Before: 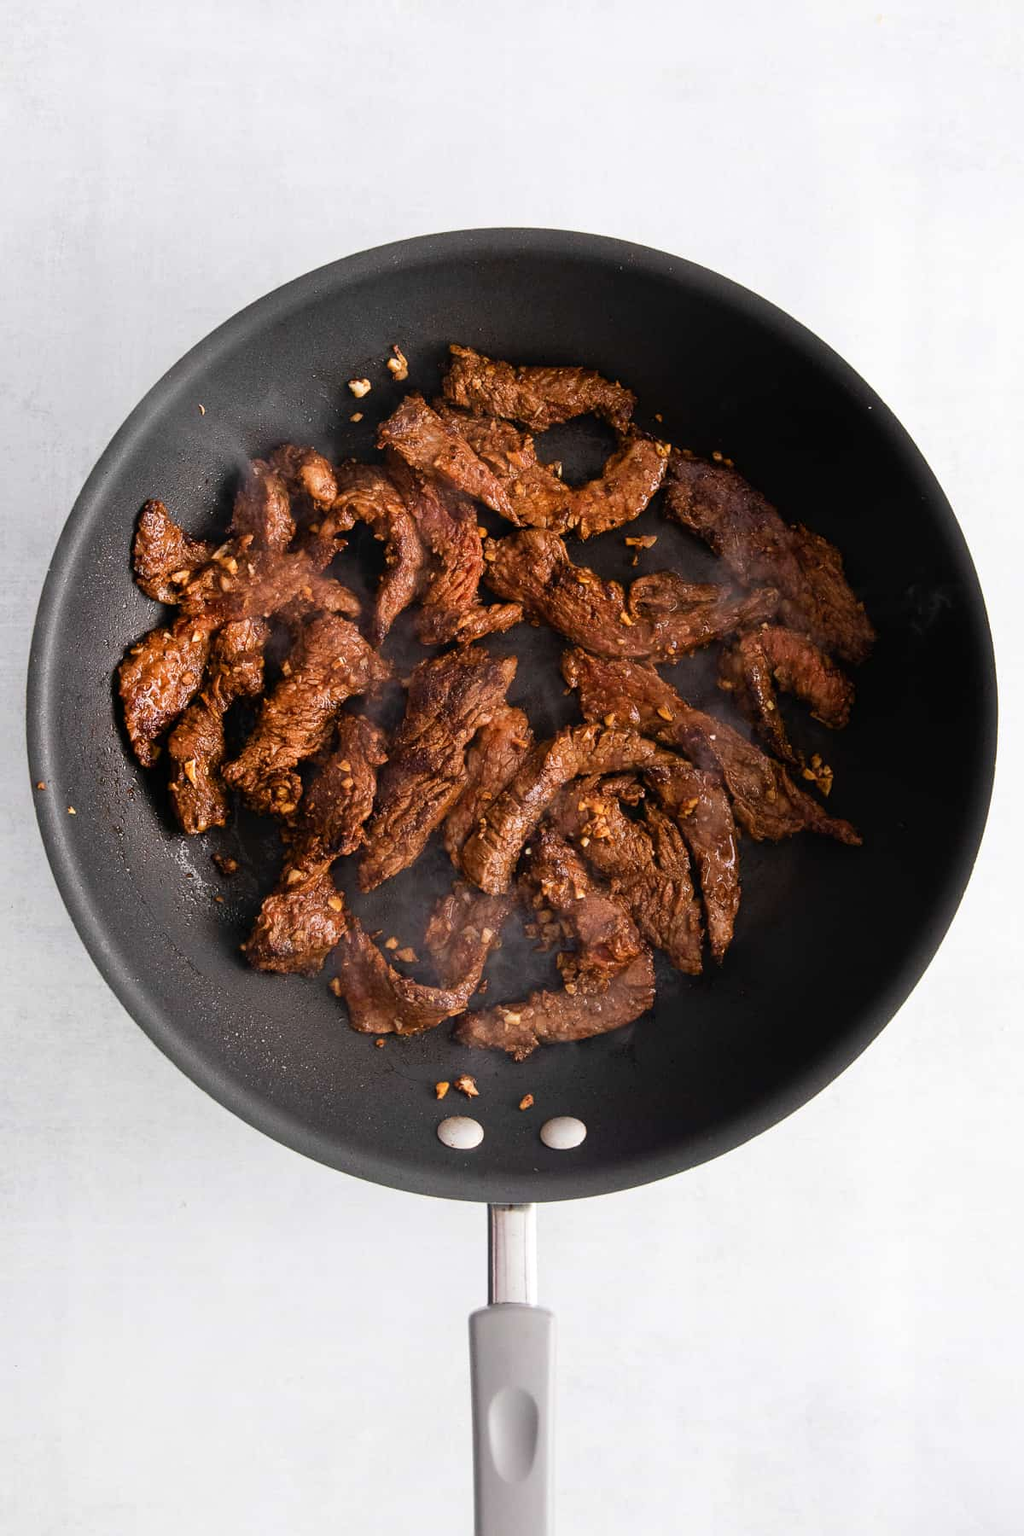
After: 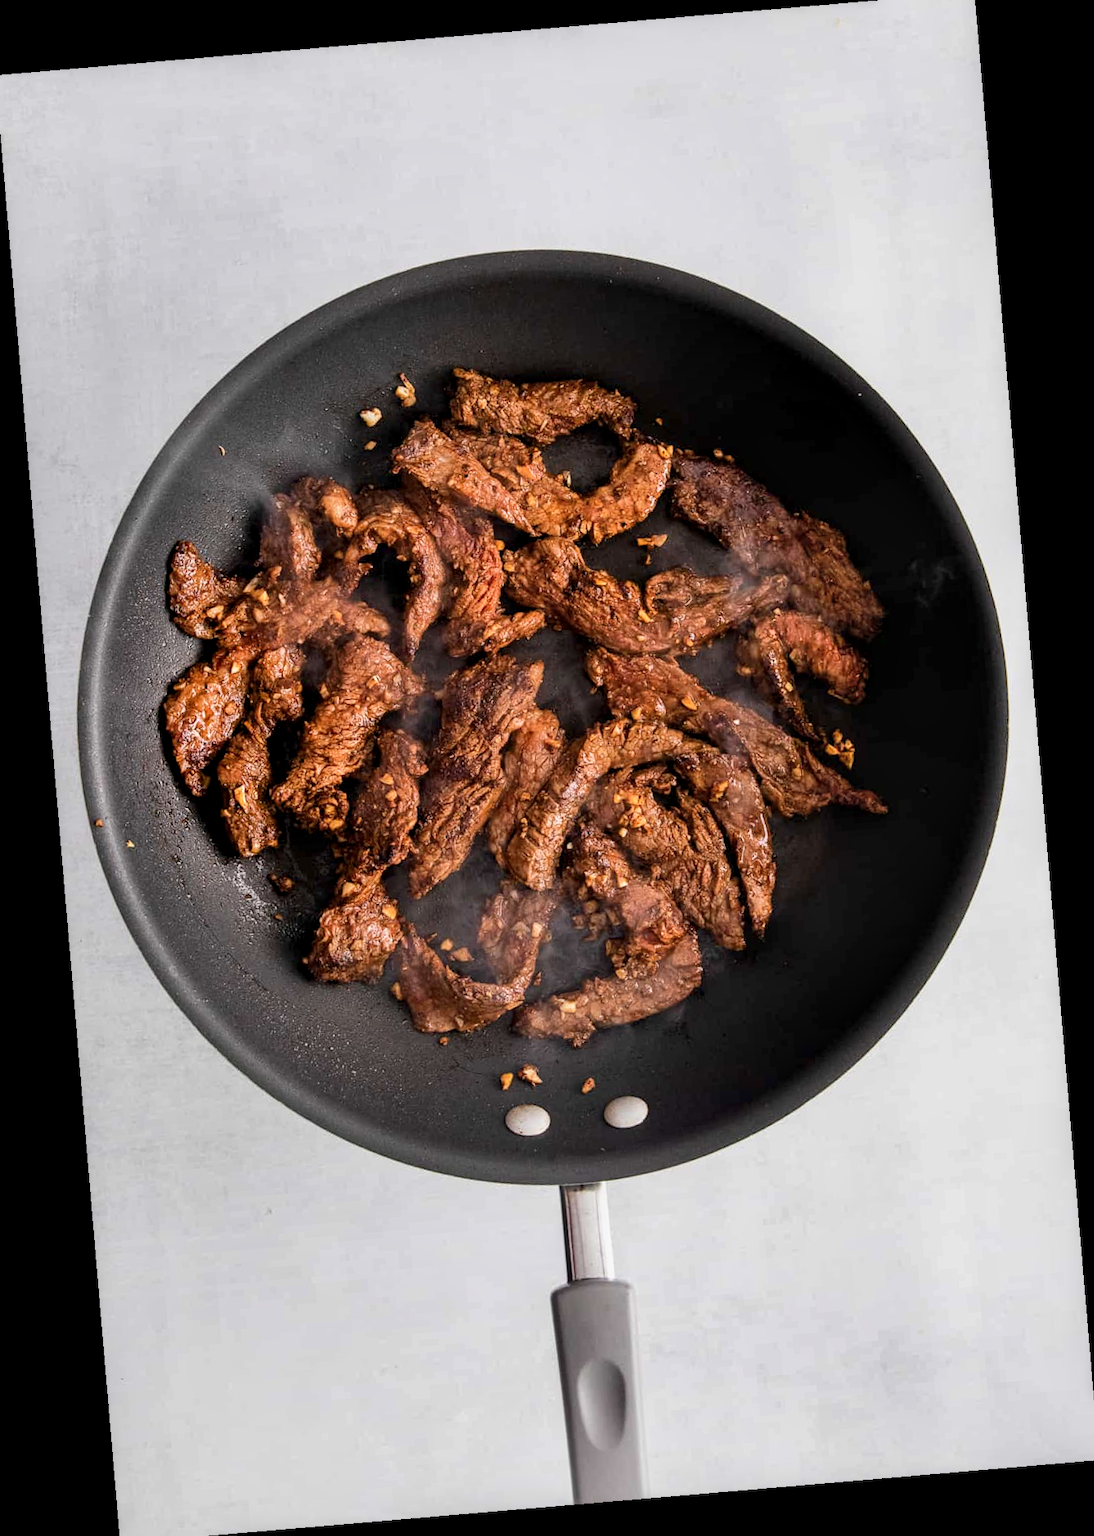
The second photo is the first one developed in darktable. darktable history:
local contrast: shadows 94%
rotate and perspective: rotation -4.86°, automatic cropping off
crop: left 0.434%, top 0.485%, right 0.244%, bottom 0.386%
shadows and highlights: shadows 52.42, soften with gaussian
